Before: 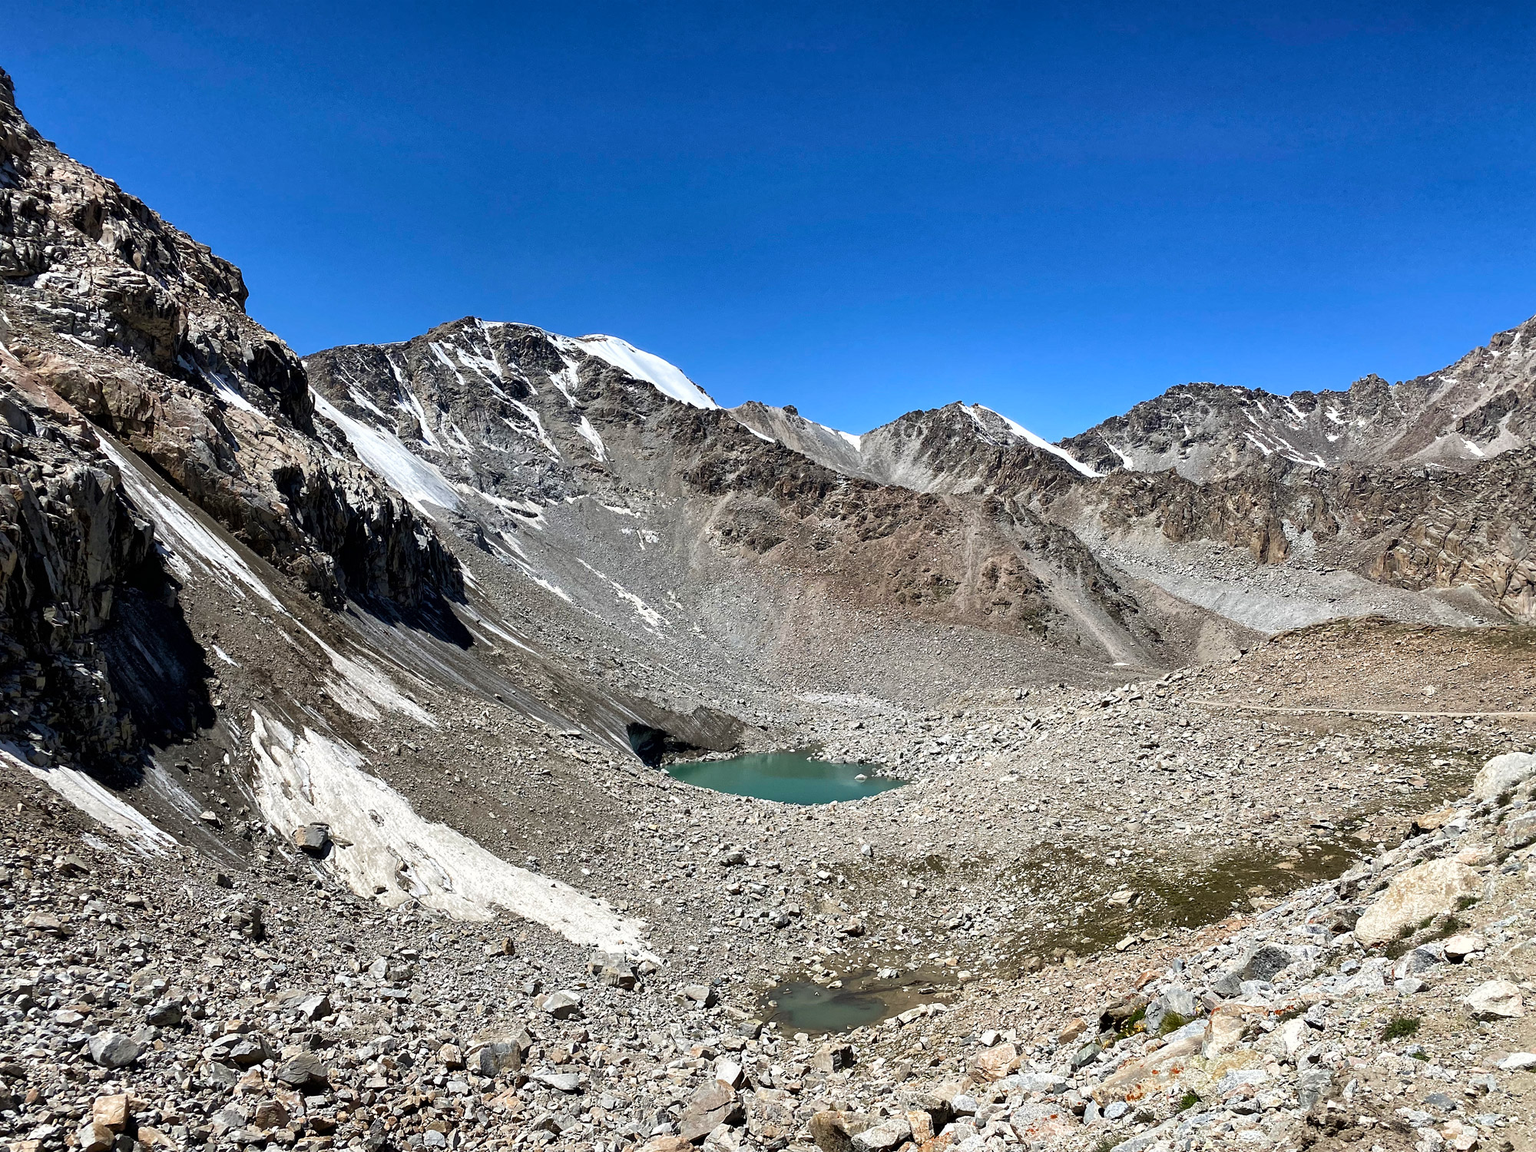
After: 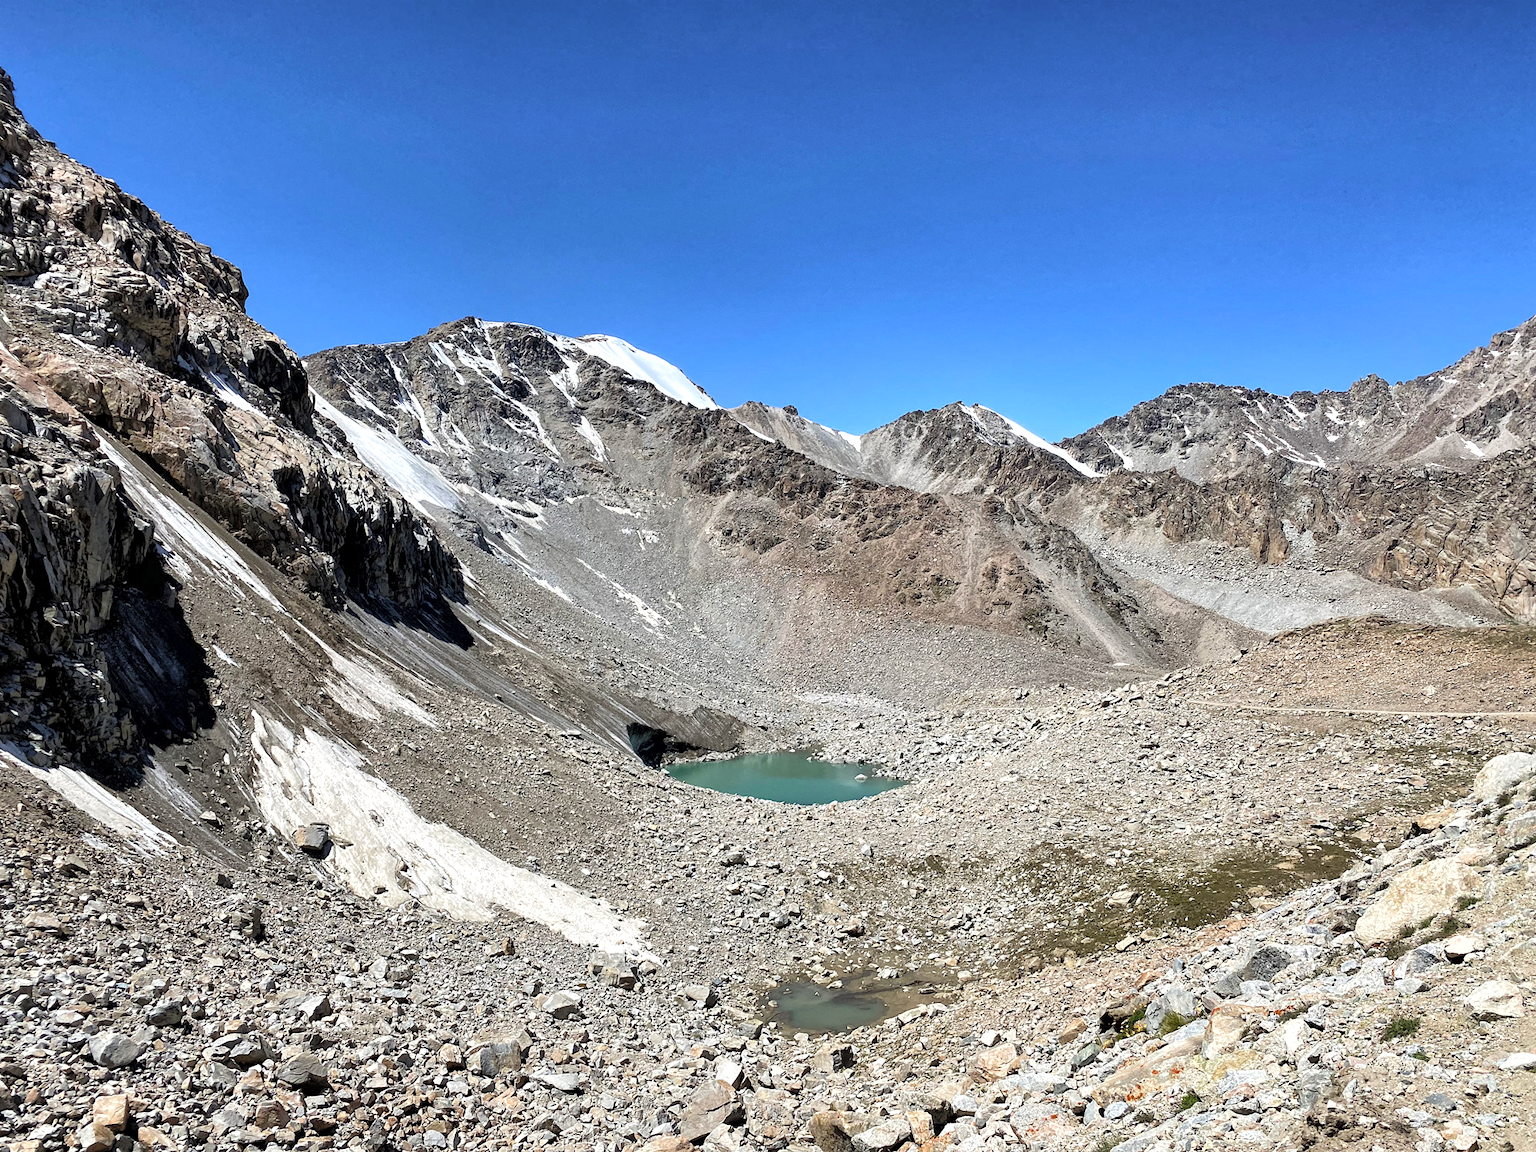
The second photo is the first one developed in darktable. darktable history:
local contrast: highlights 105%, shadows 99%, detail 119%, midtone range 0.2
contrast brightness saturation: brightness 0.144
